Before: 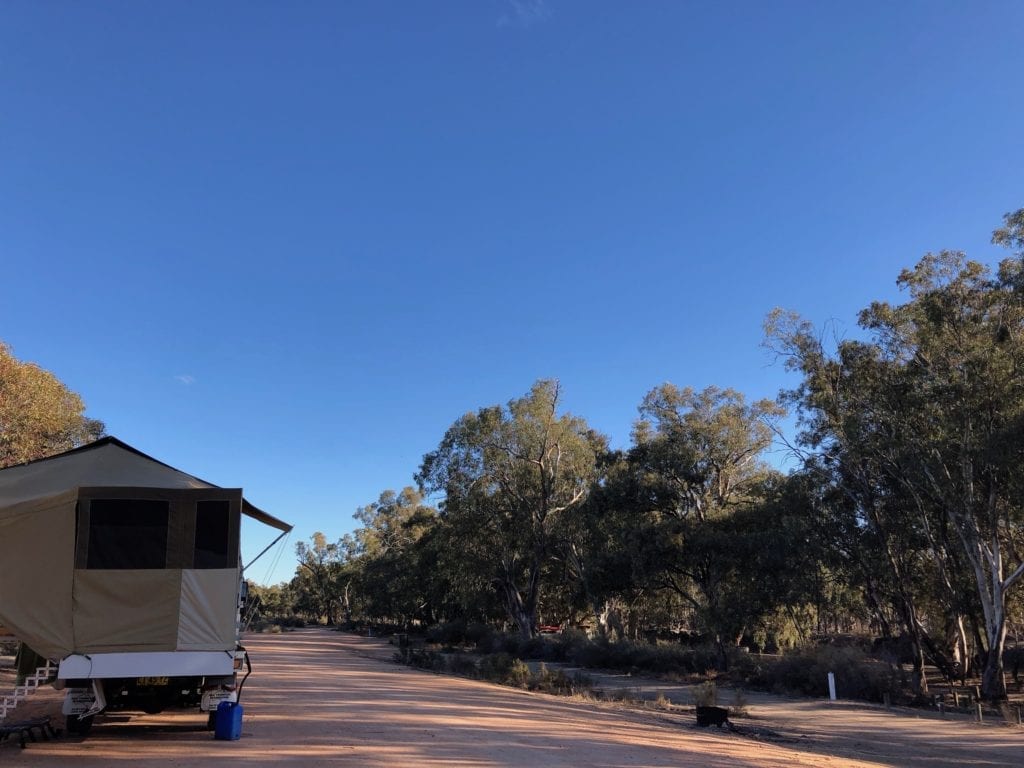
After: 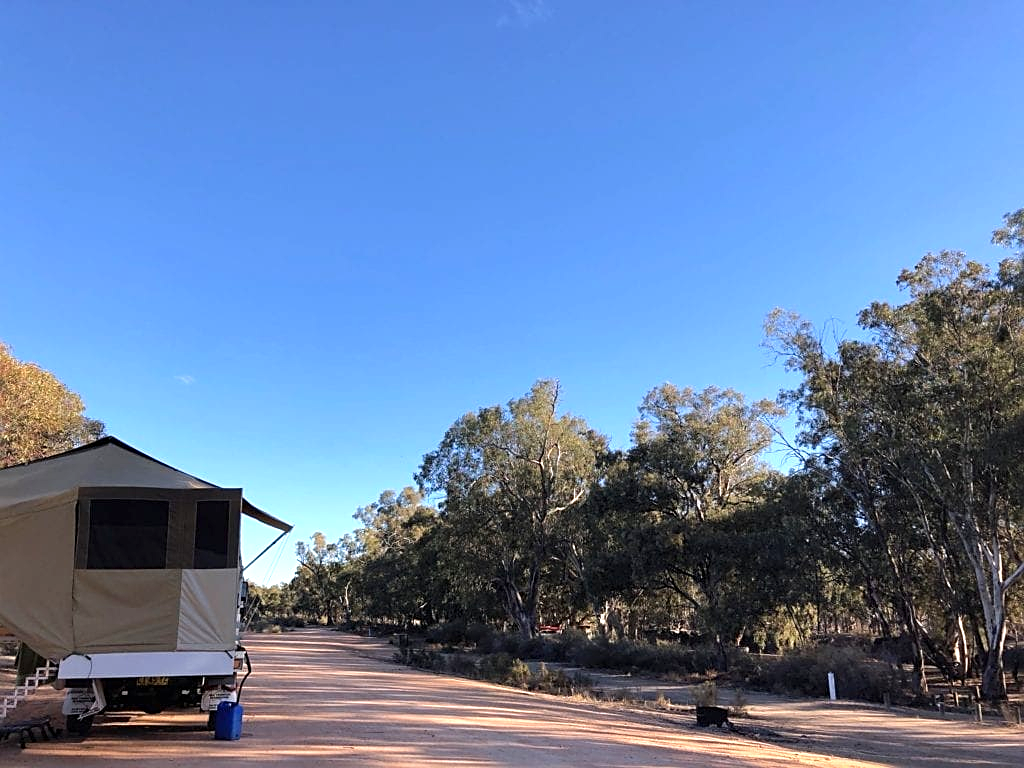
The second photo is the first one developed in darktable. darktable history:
sharpen: on, module defaults
exposure: exposure 0.782 EV, compensate exposure bias true, compensate highlight preservation false
